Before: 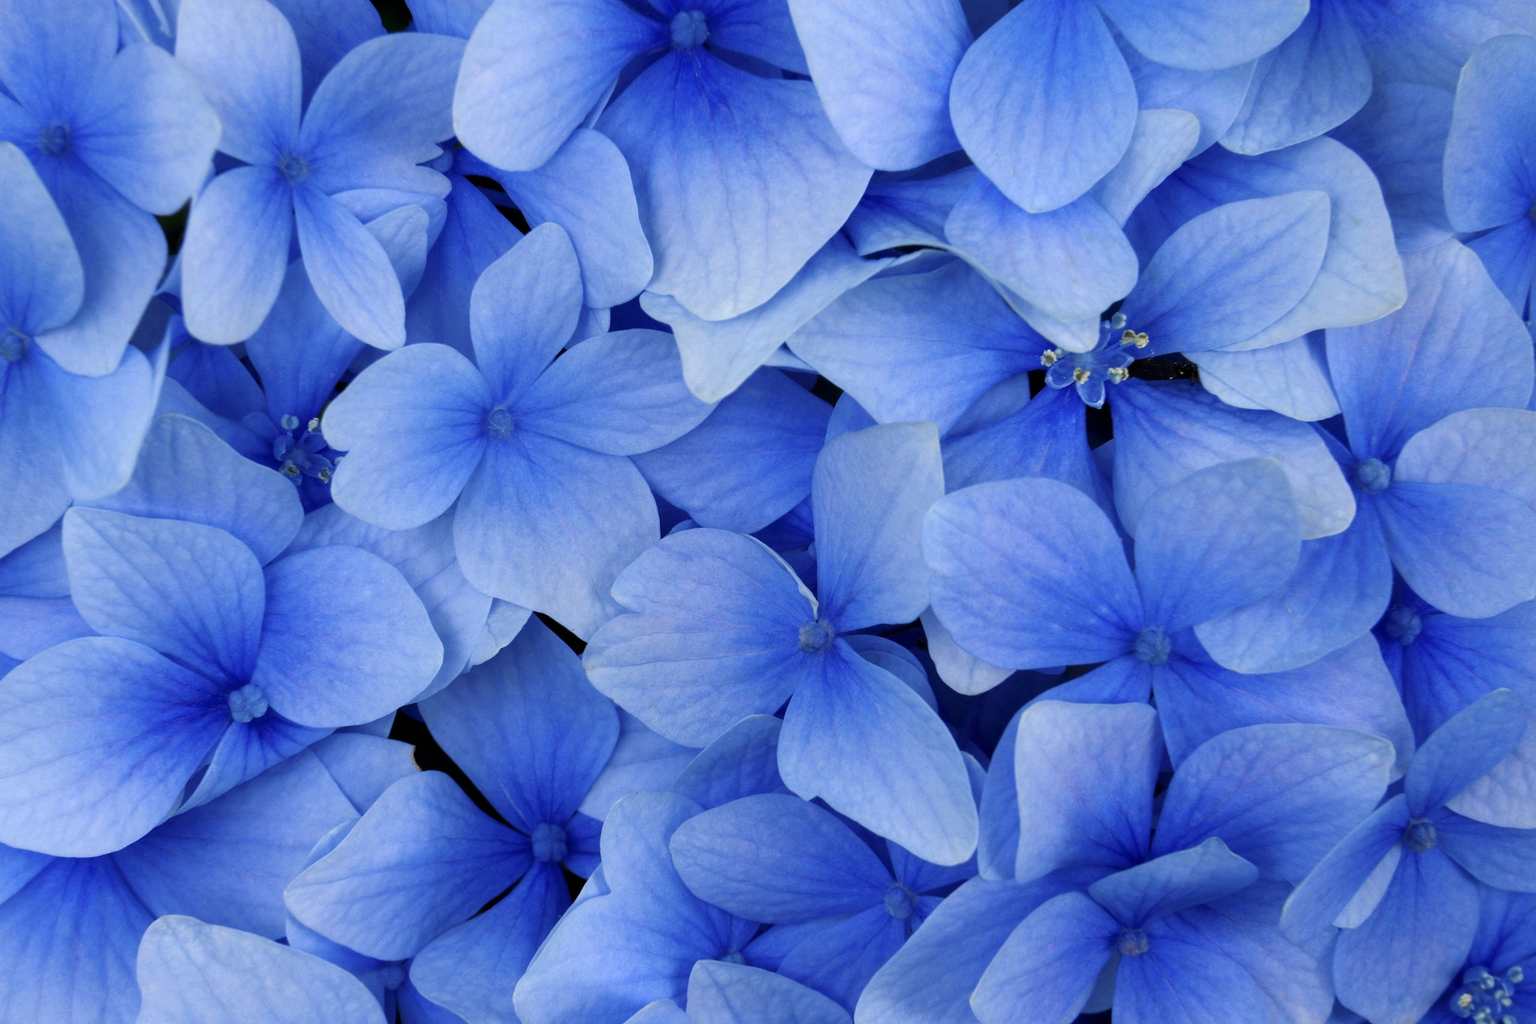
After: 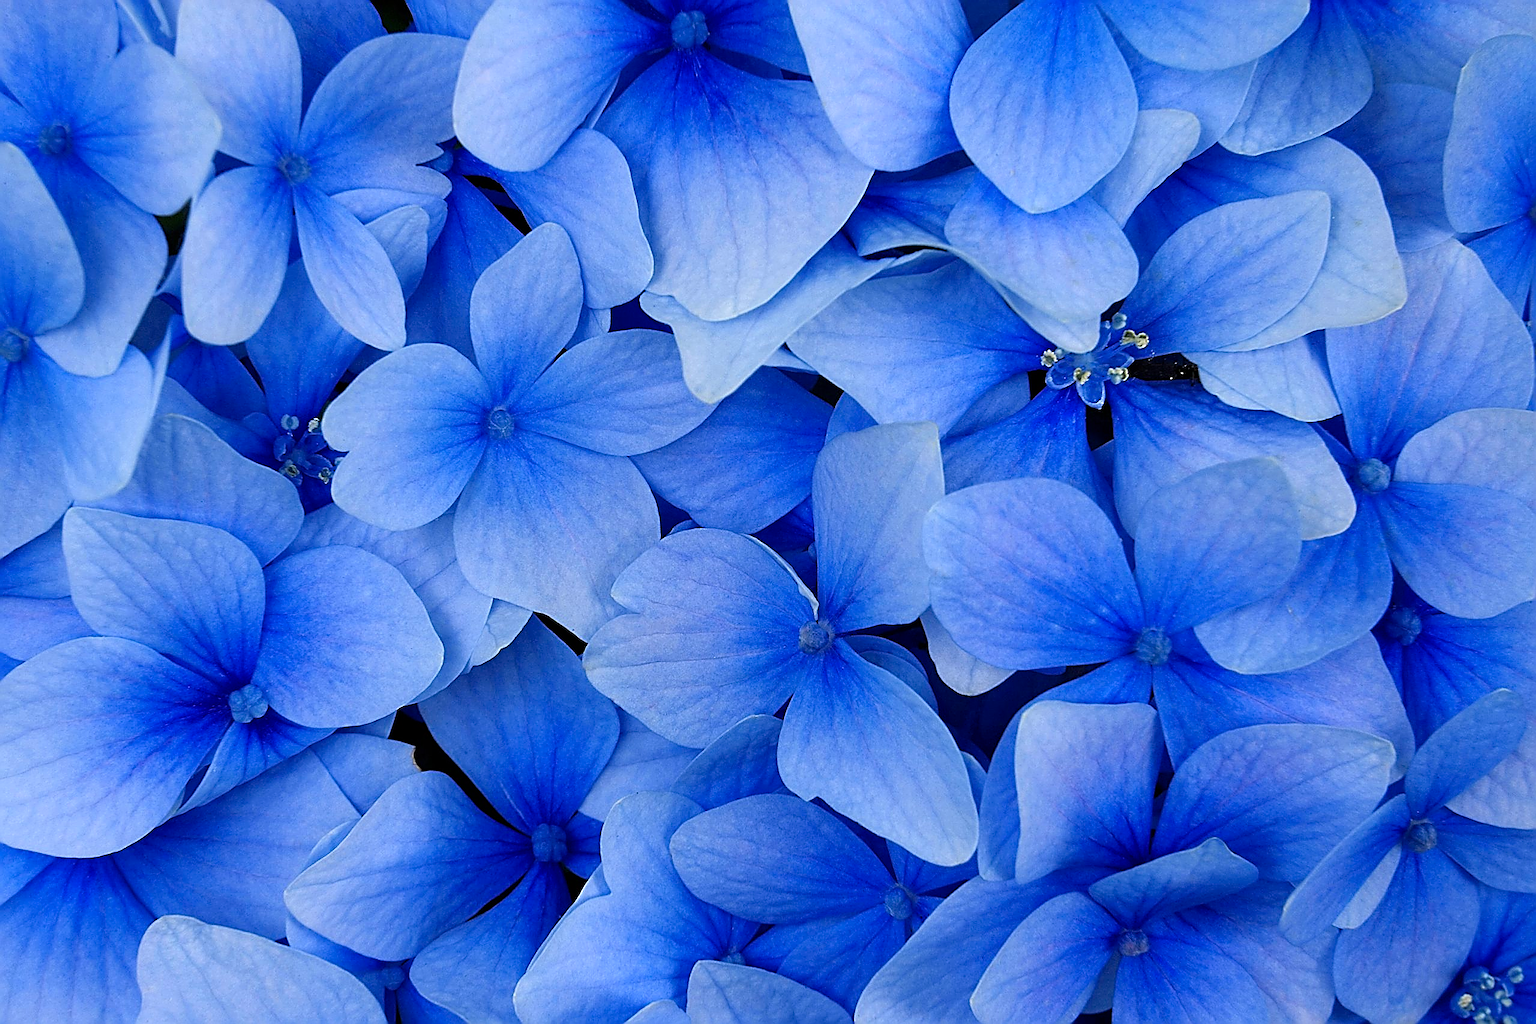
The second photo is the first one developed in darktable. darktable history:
color balance rgb: perceptual saturation grading › global saturation 30.901%
sharpen: amount 1.994
